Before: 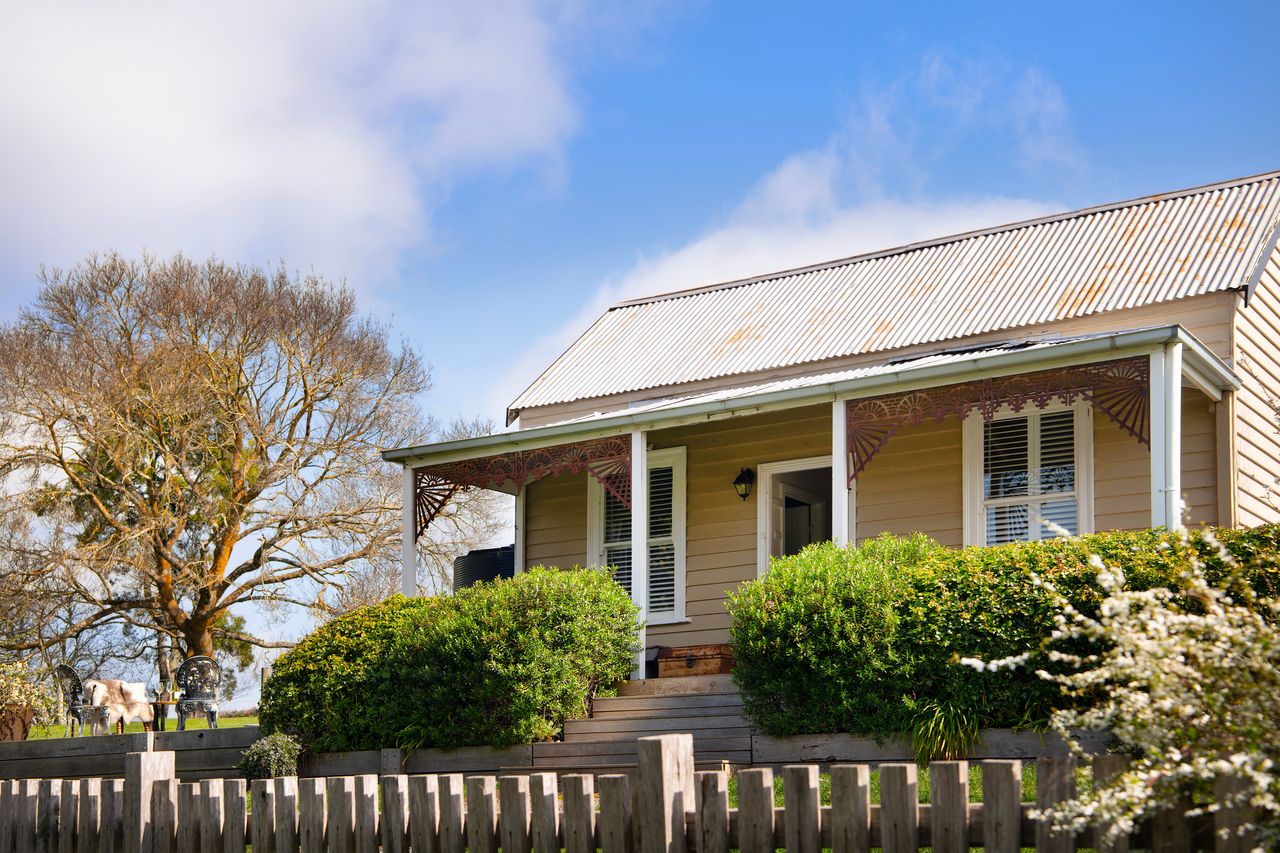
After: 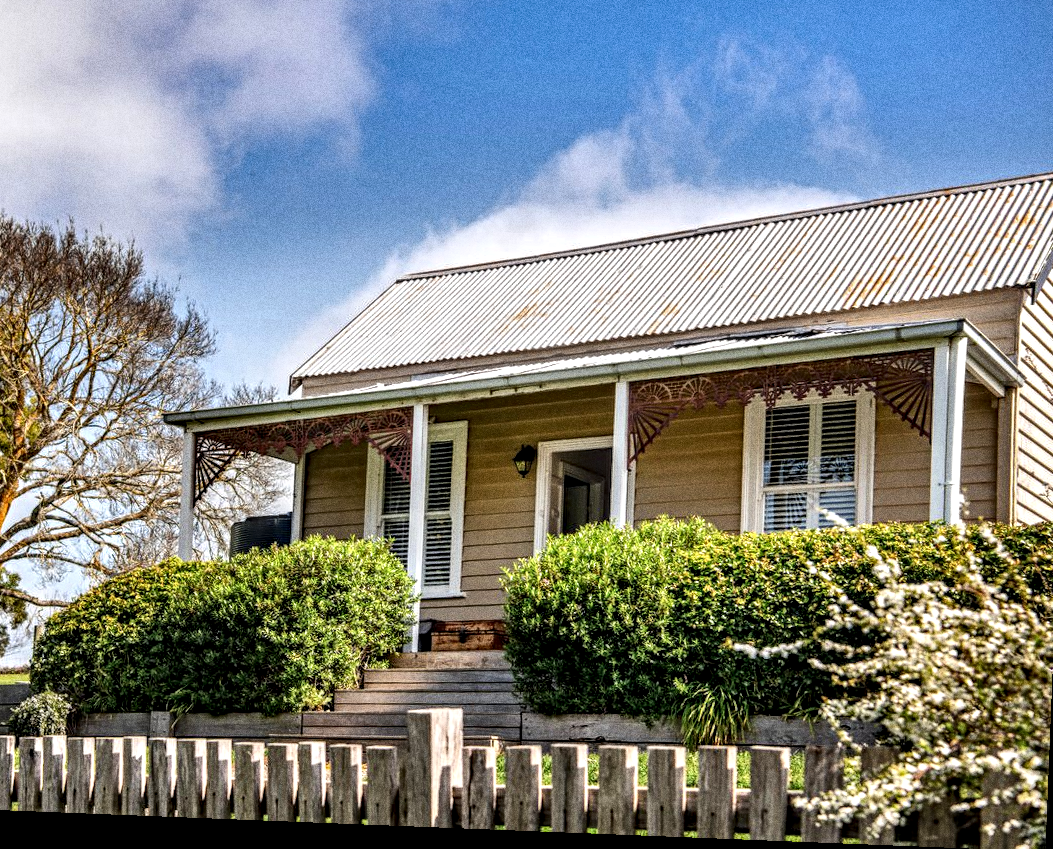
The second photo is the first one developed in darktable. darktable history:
exposure: exposure -0.072 EV, compensate highlight preservation false
crop and rotate: left 17.959%, top 5.771%, right 1.742%
local contrast: highlights 0%, shadows 0%, detail 182%
grain: coarseness 0.09 ISO, strength 40%
rotate and perspective: rotation 2.27°, automatic cropping off
base curve: curves: ch0 [(0, 0) (0.297, 0.298) (1, 1)], preserve colors none
contrast equalizer: y [[0.5, 0.501, 0.525, 0.597, 0.58, 0.514], [0.5 ×6], [0.5 ×6], [0 ×6], [0 ×6]]
shadows and highlights: soften with gaussian
